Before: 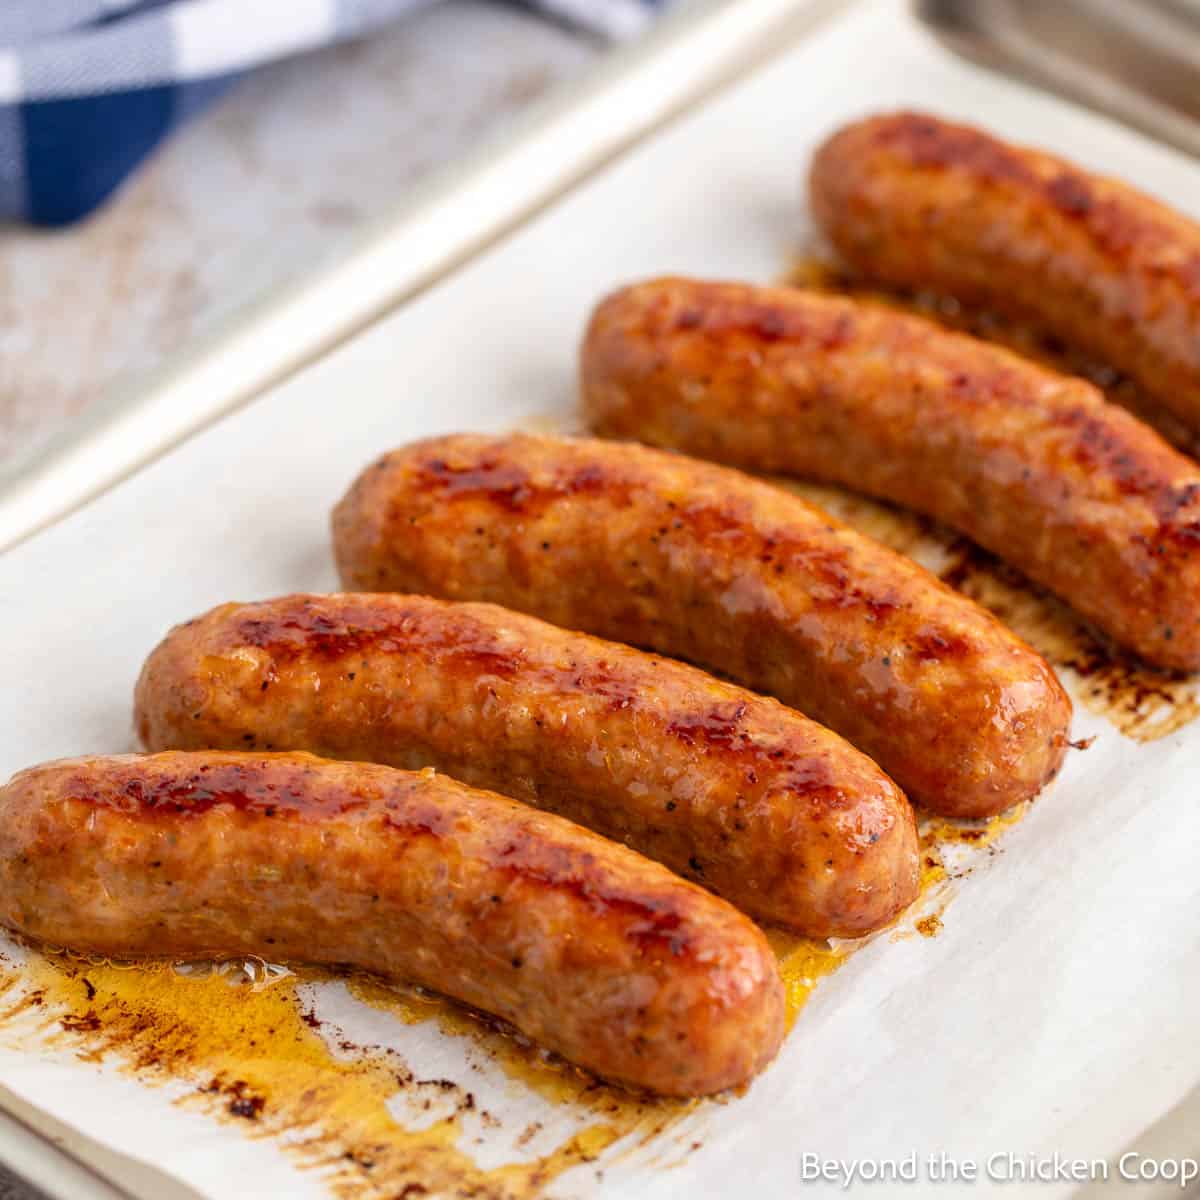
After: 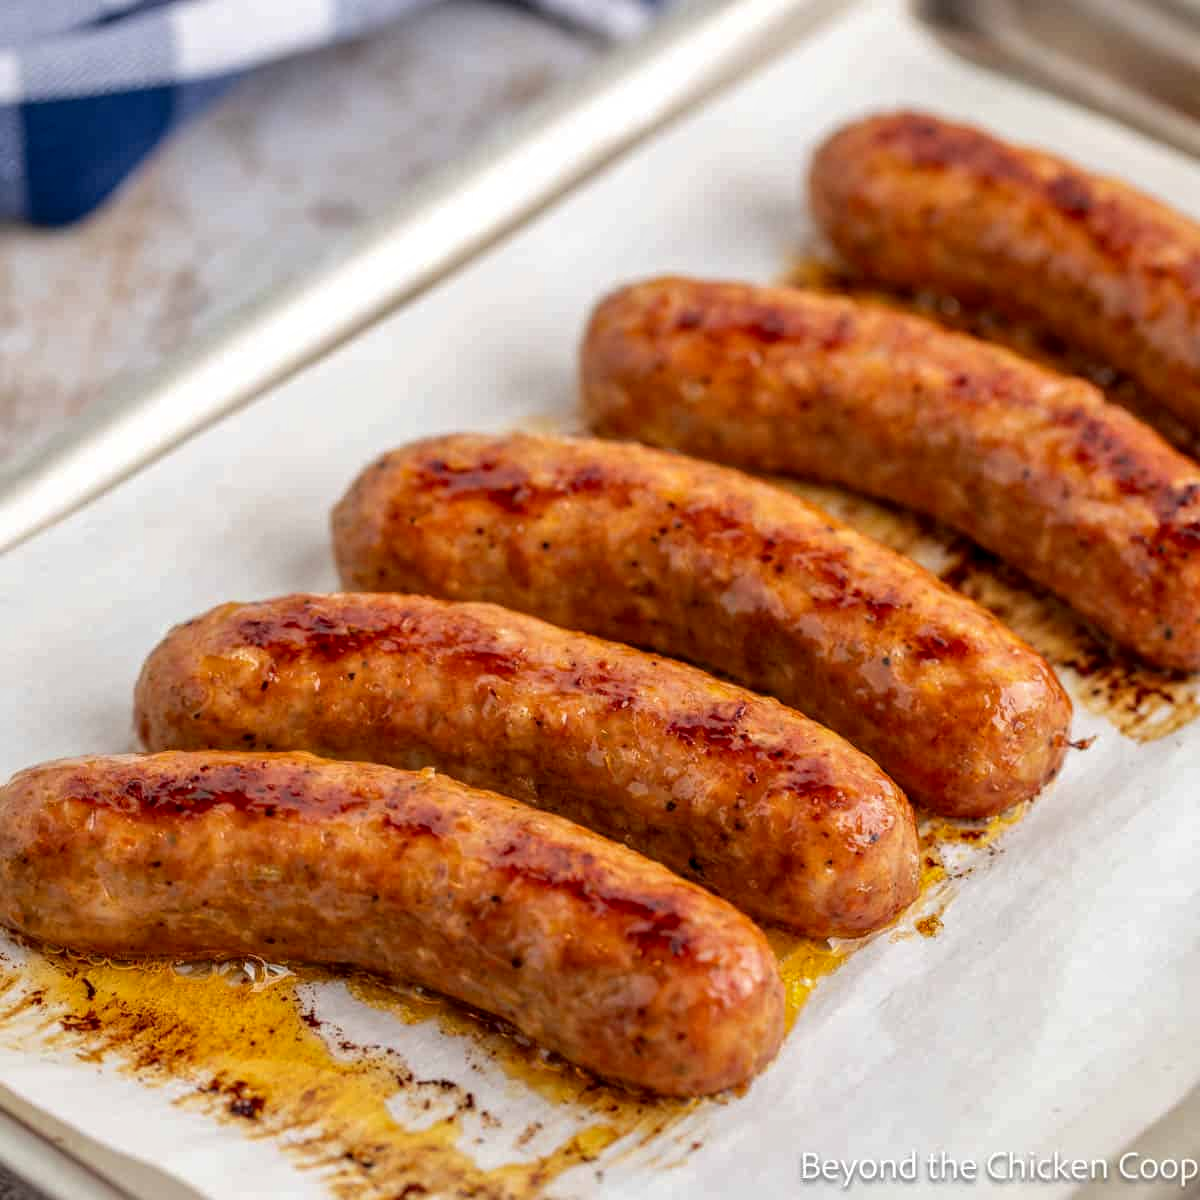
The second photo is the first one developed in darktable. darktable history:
shadows and highlights: shadows -20.46, white point adjustment -1.85, highlights -35.11
local contrast: highlights 24%, detail 130%
